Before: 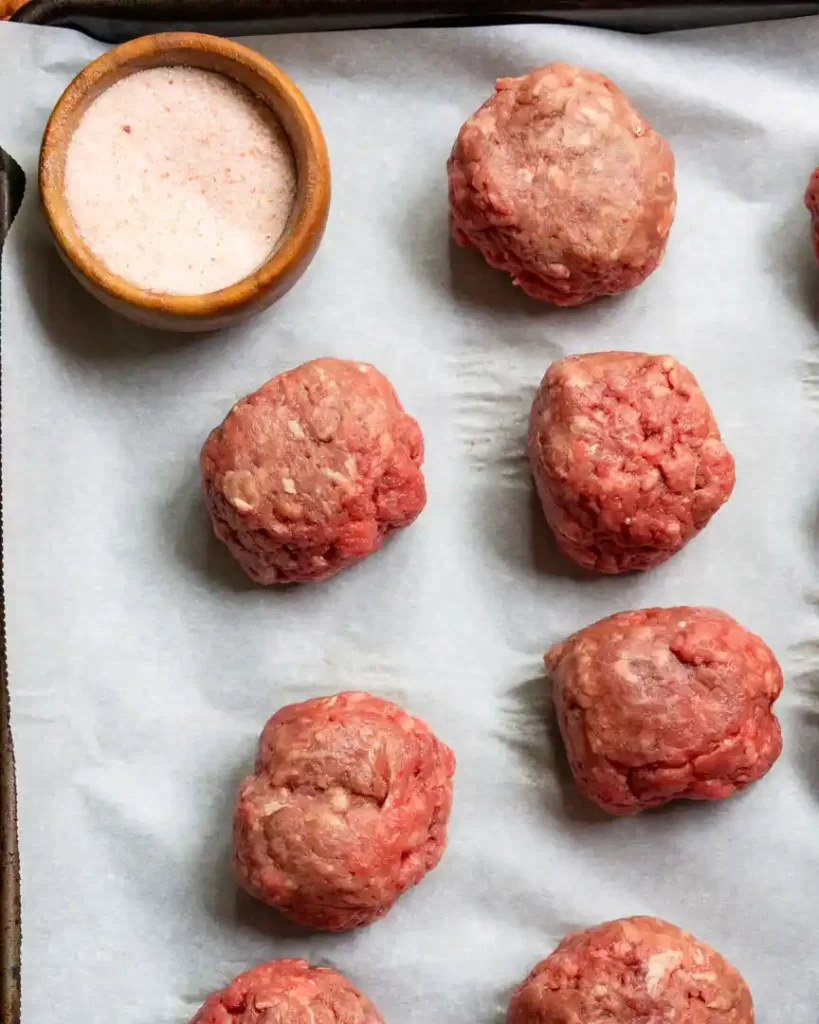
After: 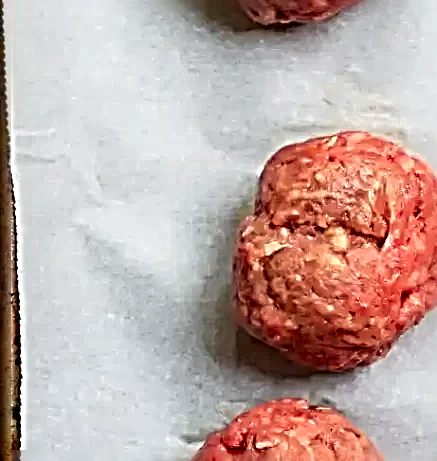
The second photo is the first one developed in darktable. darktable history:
sharpen: radius 4.001, amount 2
crop and rotate: top 54.778%, right 46.61%, bottom 0.159%
color zones: curves: ch0 [(0.224, 0.526) (0.75, 0.5)]; ch1 [(0.055, 0.526) (0.224, 0.761) (0.377, 0.526) (0.75, 0.5)]
